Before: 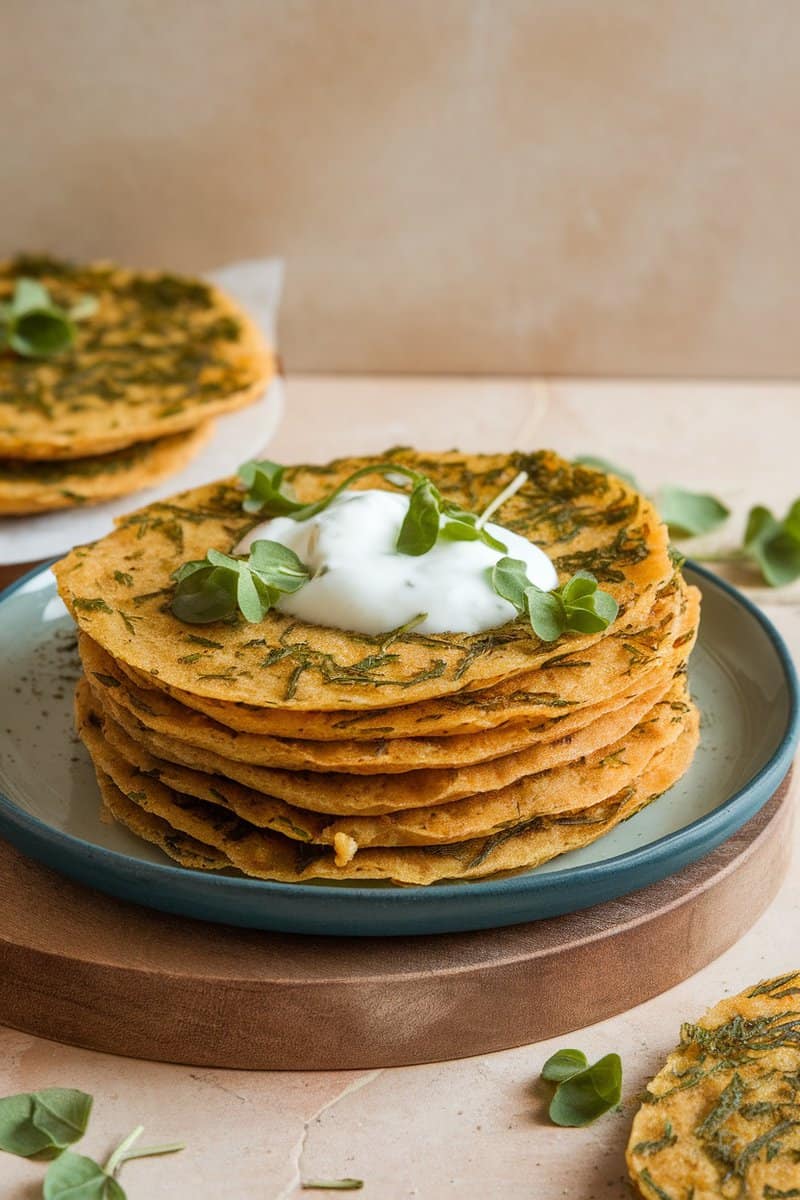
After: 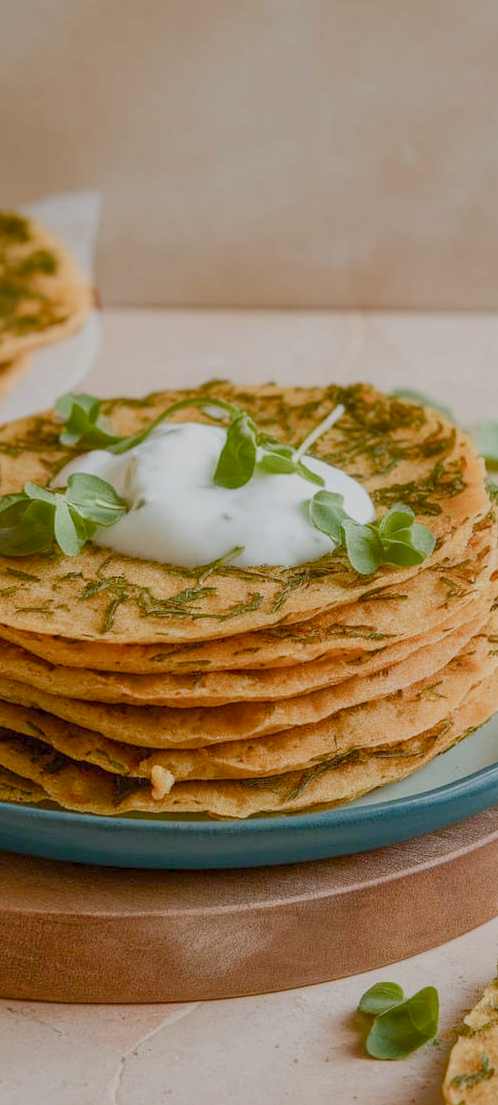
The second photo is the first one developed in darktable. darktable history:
contrast brightness saturation: saturation -0.05
local contrast: highlights 100%, shadows 100%, detail 120%, midtone range 0.2
color balance rgb: shadows lift › chroma 1%, shadows lift › hue 113°, highlights gain › chroma 0.2%, highlights gain › hue 333°, perceptual saturation grading › global saturation 20%, perceptual saturation grading › highlights -50%, perceptual saturation grading › shadows 25%, contrast -30%
crop and rotate: left 22.918%, top 5.629%, right 14.711%, bottom 2.247%
